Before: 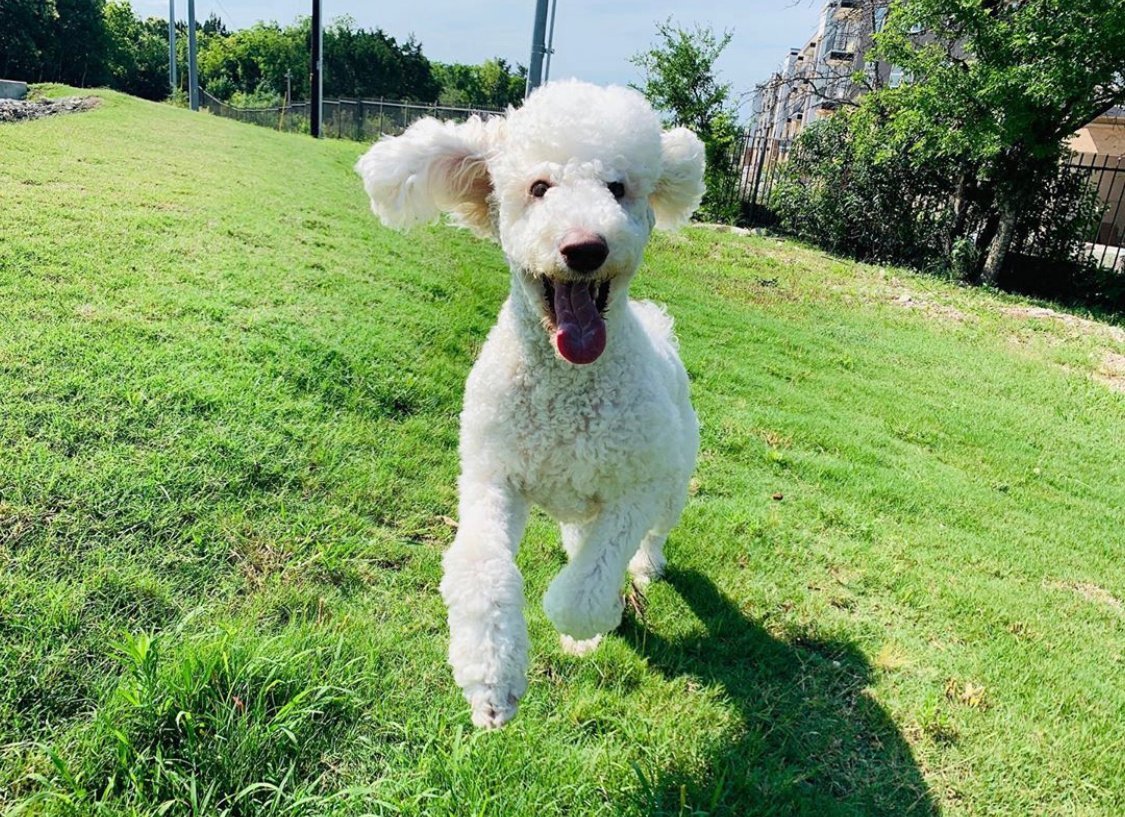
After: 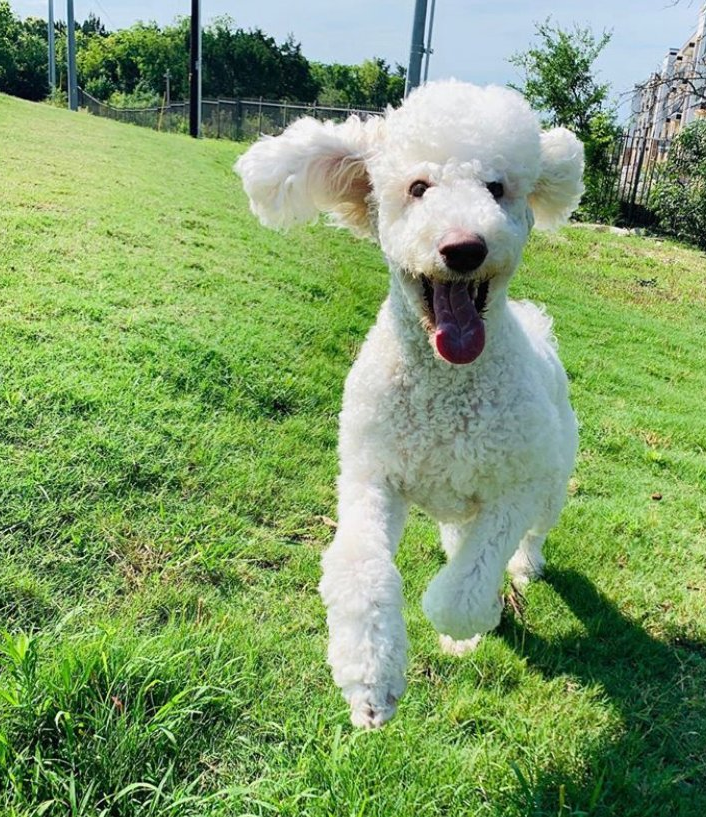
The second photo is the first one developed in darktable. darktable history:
crop: left 10.775%, right 26.419%
tone equalizer: on, module defaults
